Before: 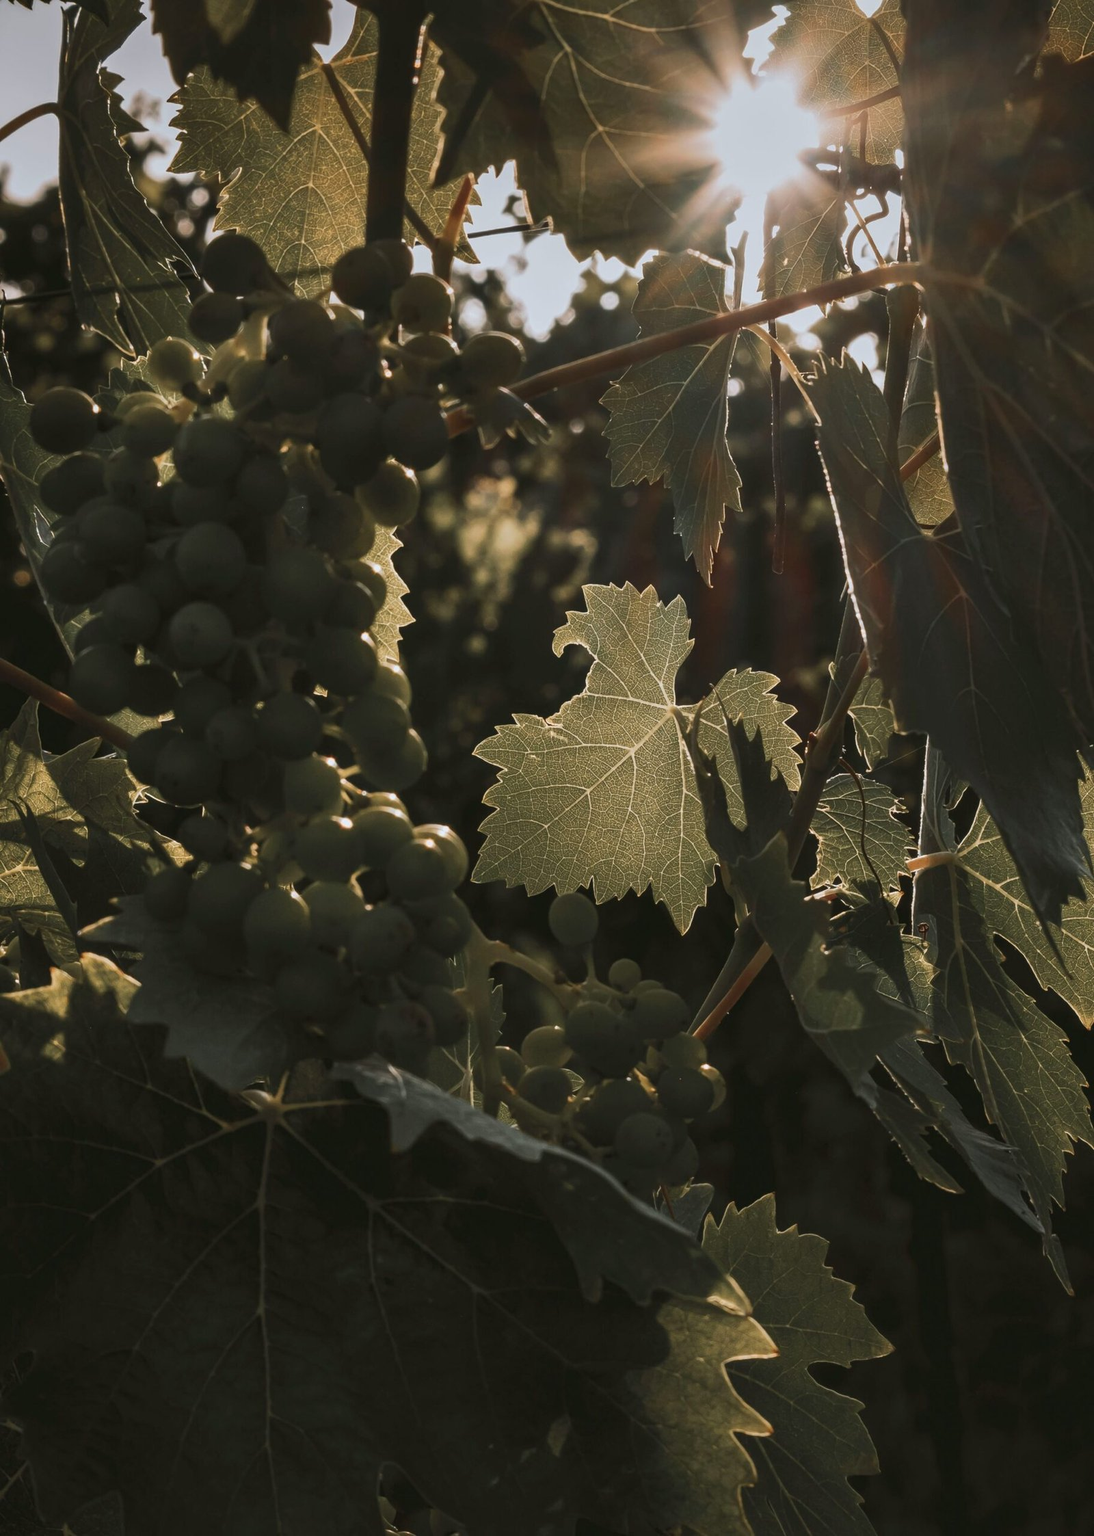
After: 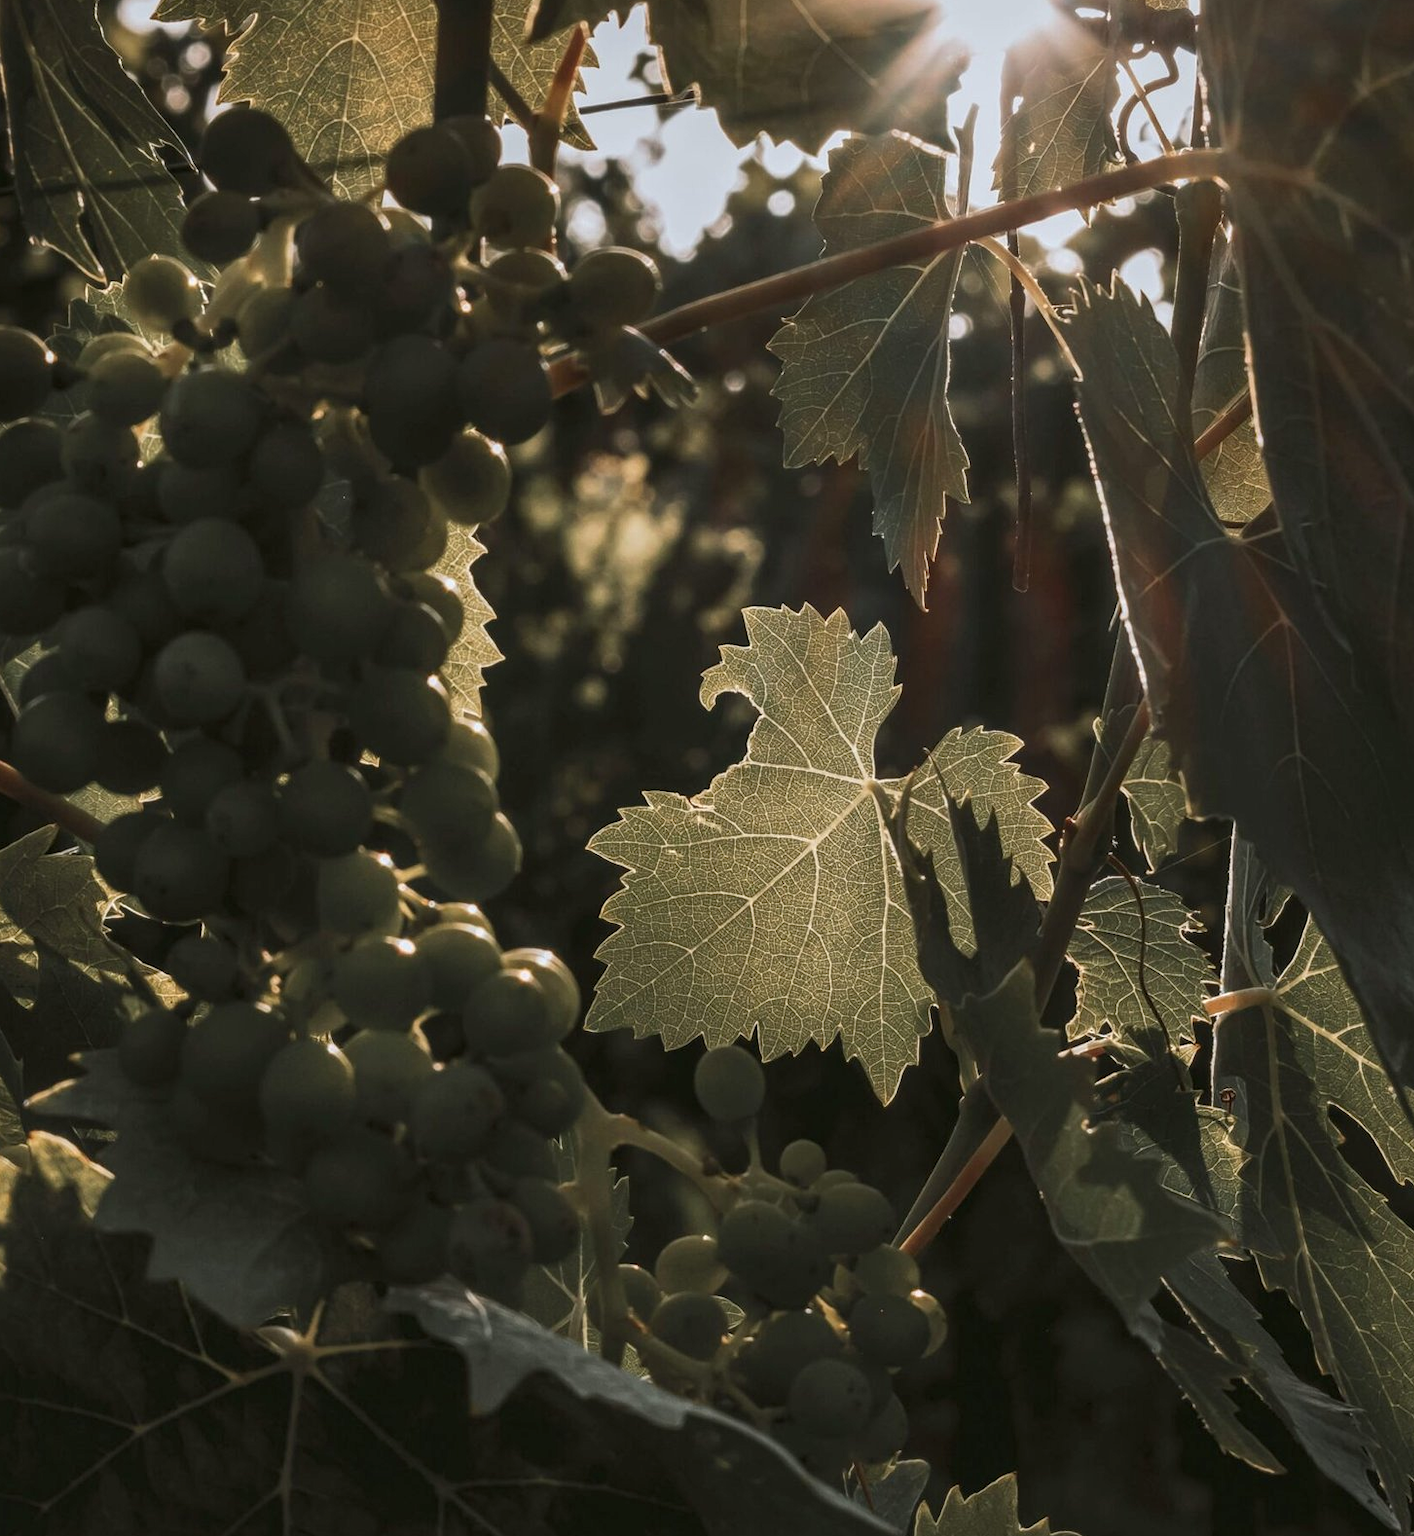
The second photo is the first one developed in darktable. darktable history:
crop: left 5.596%, top 10.314%, right 3.534%, bottom 19.395%
local contrast: on, module defaults
